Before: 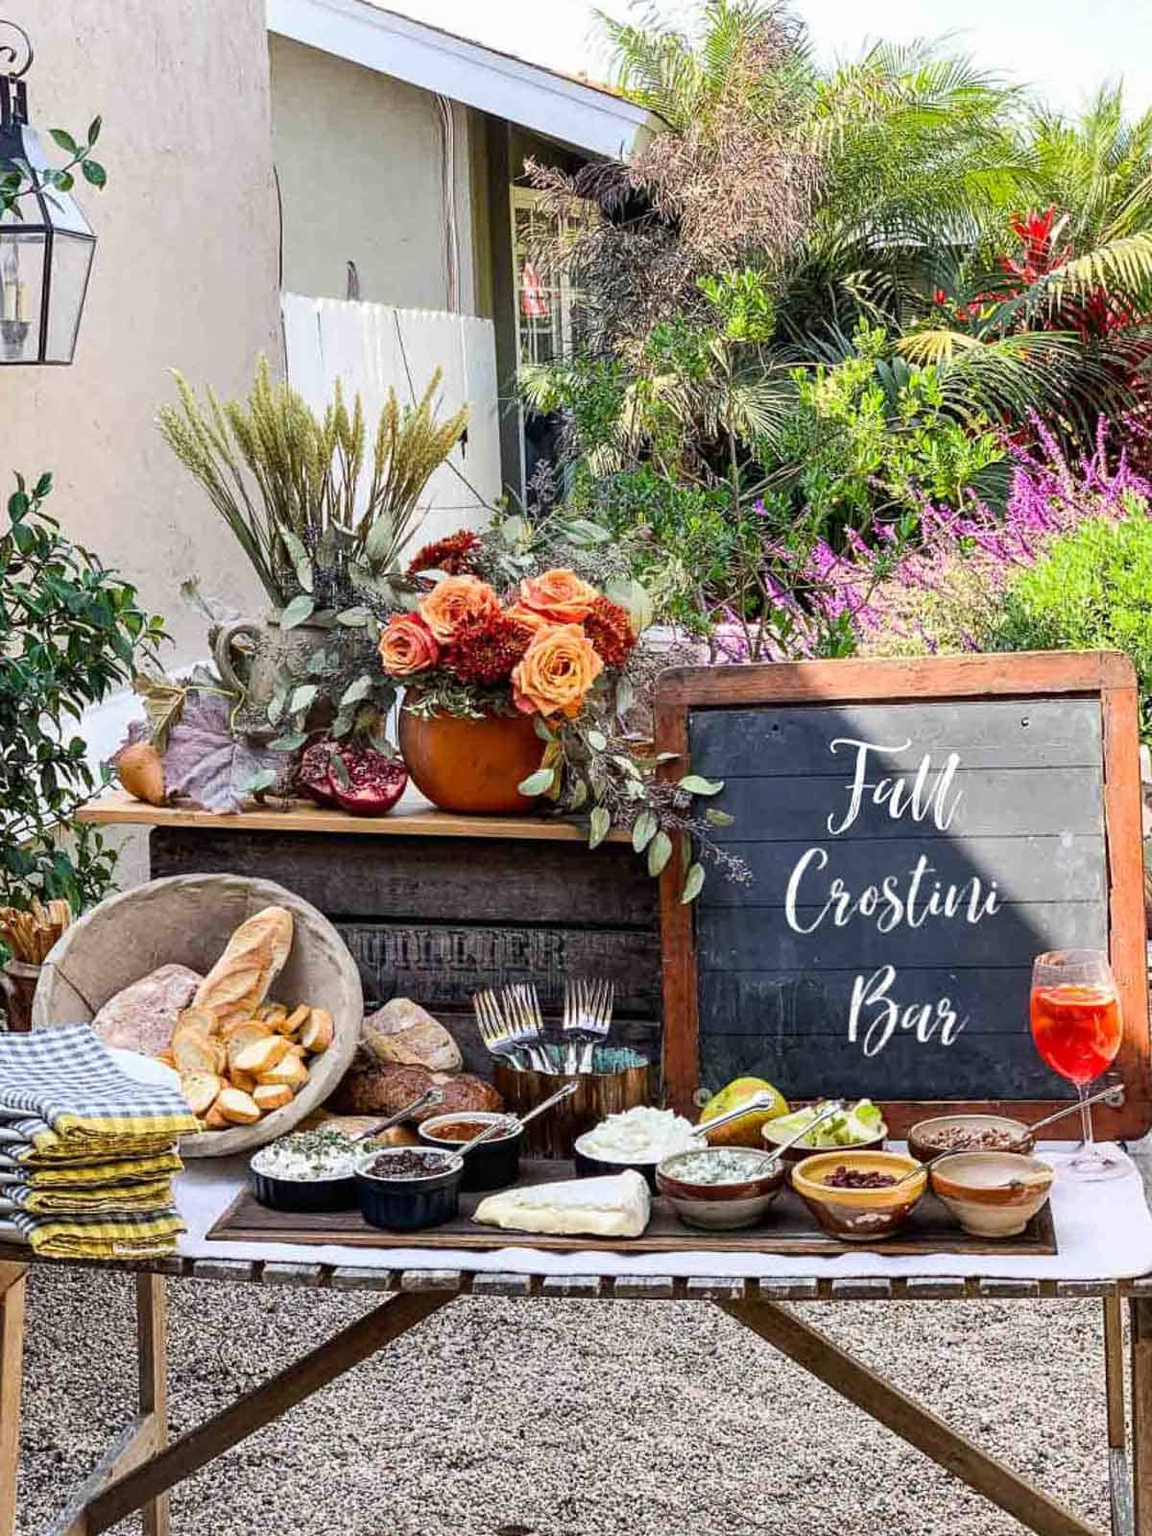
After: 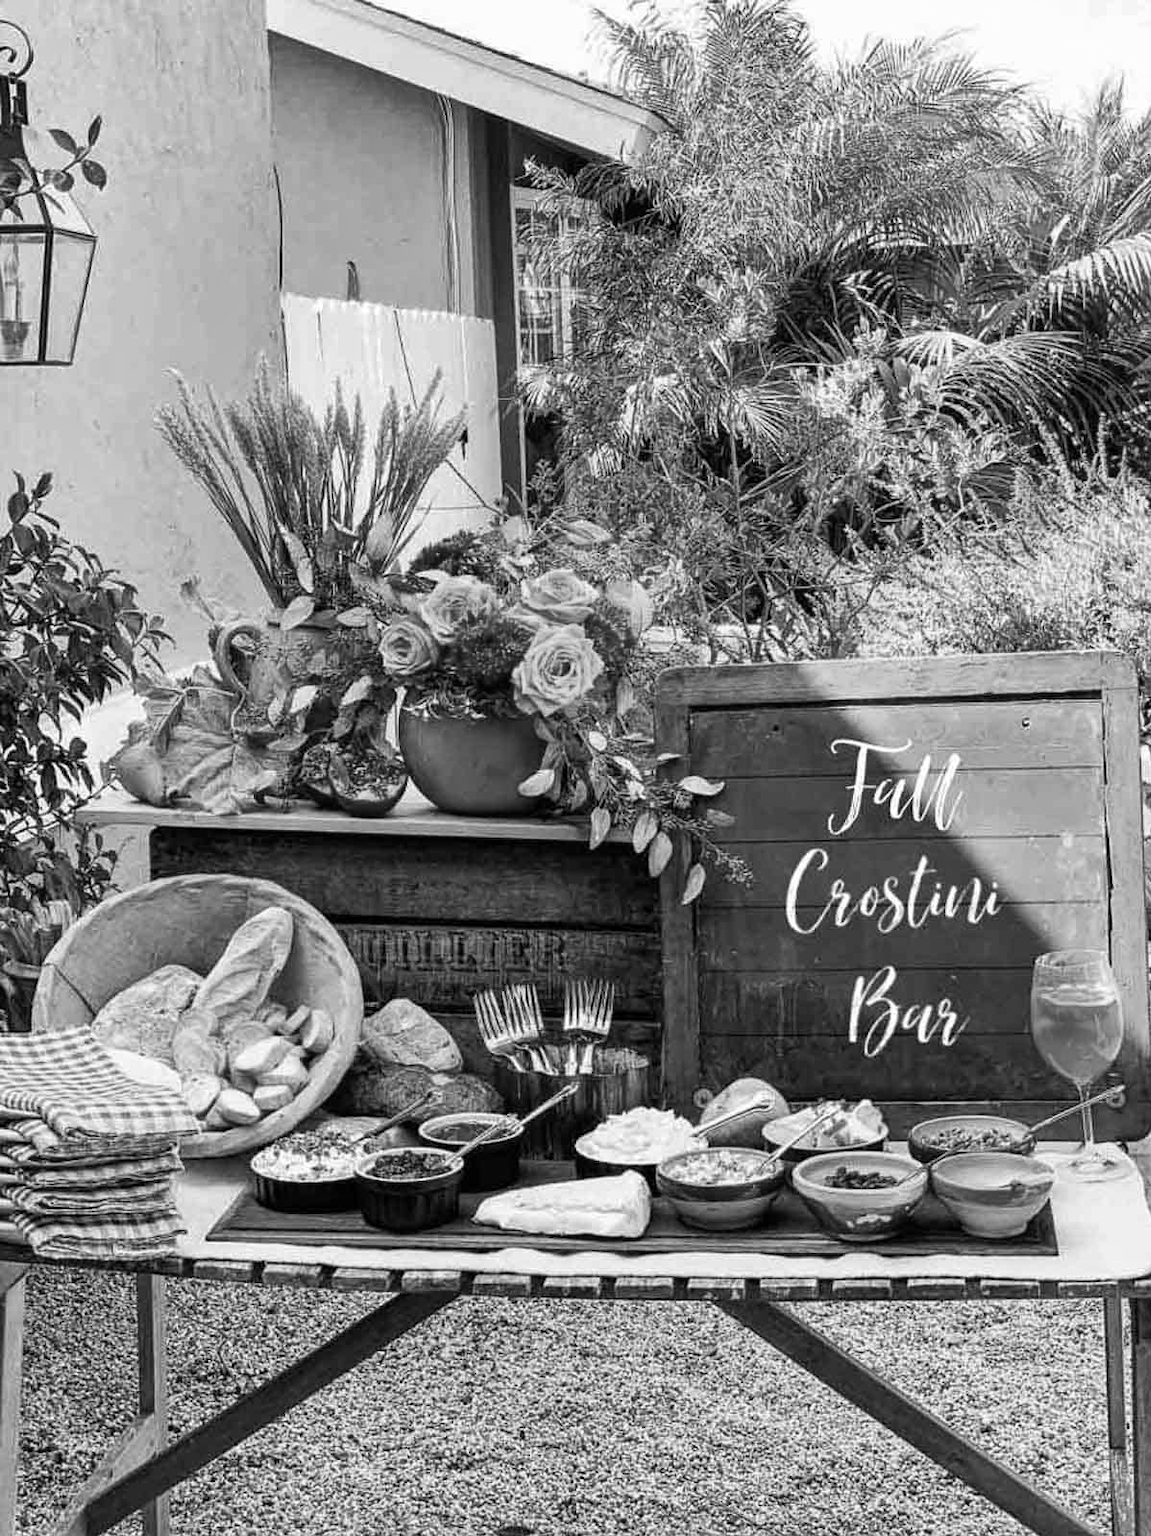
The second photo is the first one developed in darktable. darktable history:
monochrome: a 32, b 64, size 2.3, highlights 1
shadows and highlights: shadows 32.83, highlights -47.7, soften with gaussian
